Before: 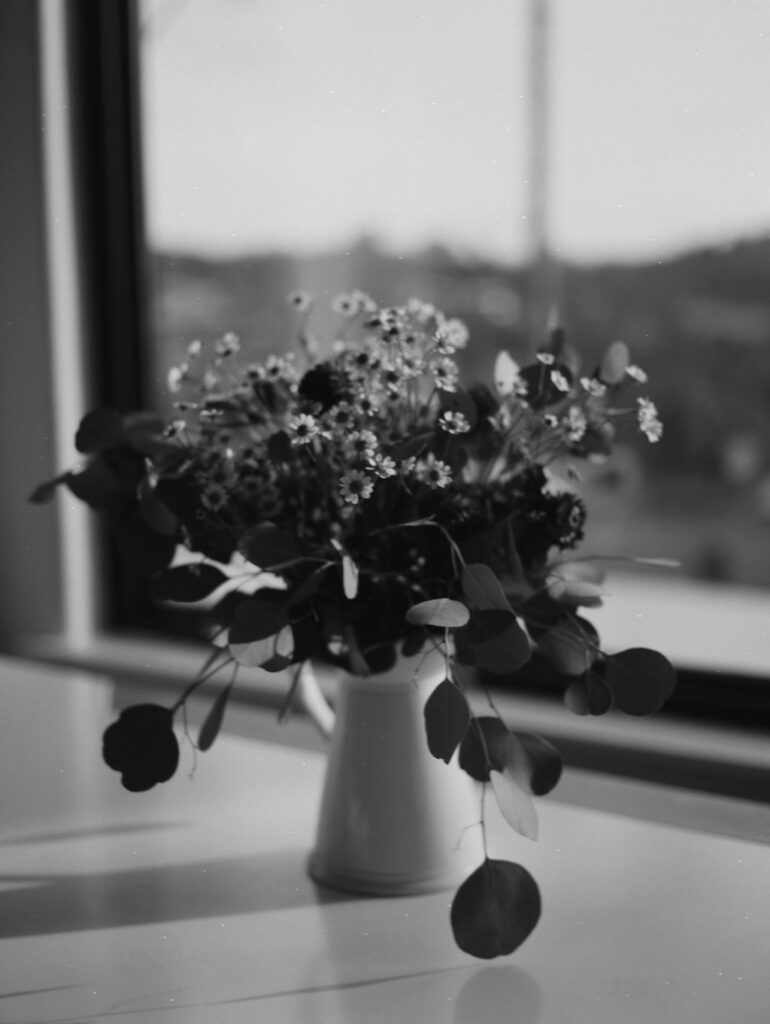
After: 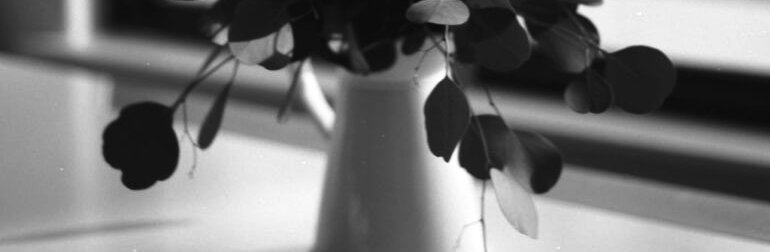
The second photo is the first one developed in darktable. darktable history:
tone equalizer: -8 EV -0.718 EV, -7 EV -0.739 EV, -6 EV -0.62 EV, -5 EV -0.369 EV, -3 EV 0.402 EV, -2 EV 0.6 EV, -1 EV 0.678 EV, +0 EV 0.739 EV, smoothing diameter 24.78%, edges refinement/feathering 9.28, preserve details guided filter
contrast brightness saturation: contrast 0.229, brightness 0.11, saturation 0.293
base curve: curves: ch0 [(0, 0) (0.595, 0.418) (1, 1)]
crop and rotate: top 58.876%, bottom 16.466%
